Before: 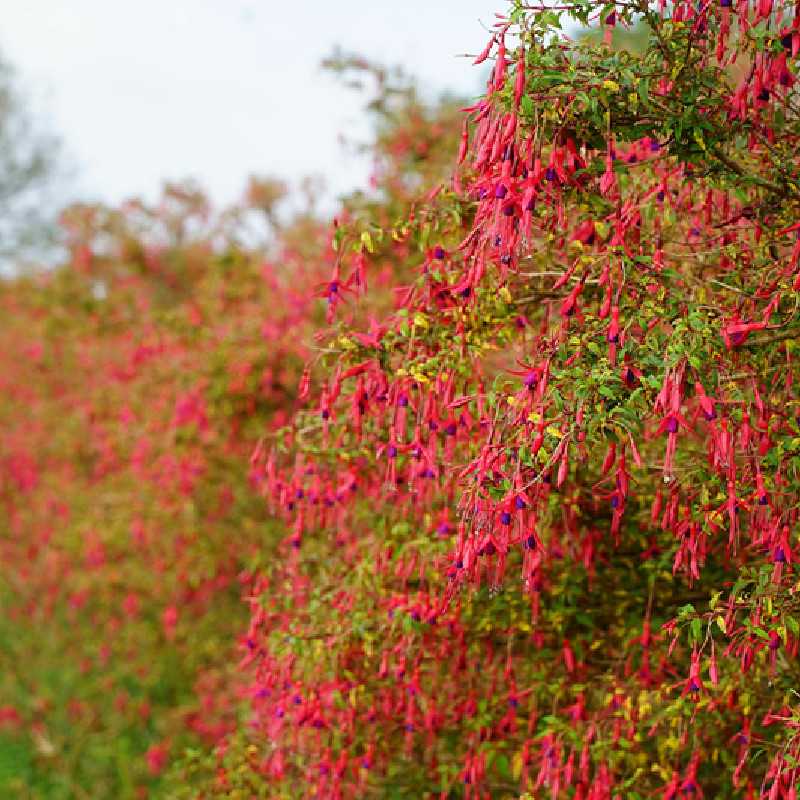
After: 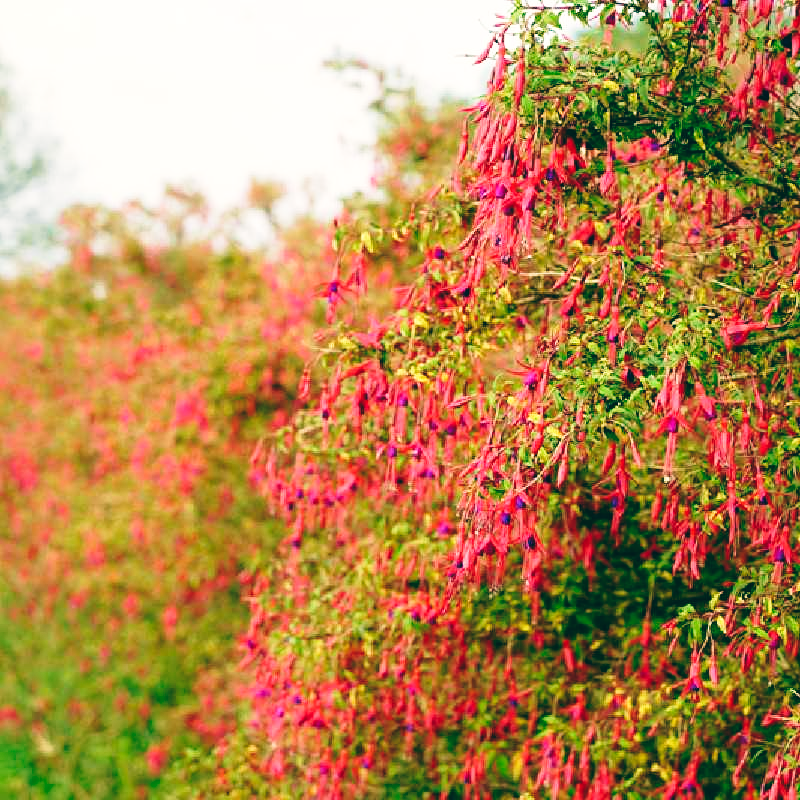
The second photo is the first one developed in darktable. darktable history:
color balance: lift [1.005, 0.99, 1.007, 1.01], gamma [1, 0.979, 1.011, 1.021], gain [0.923, 1.098, 1.025, 0.902], input saturation 90.45%, contrast 7.73%, output saturation 105.91%
velvia: on, module defaults
base curve: curves: ch0 [(0, 0) (0.028, 0.03) (0.121, 0.232) (0.46, 0.748) (0.859, 0.968) (1, 1)], preserve colors none
rgb curve: mode RGB, independent channels
